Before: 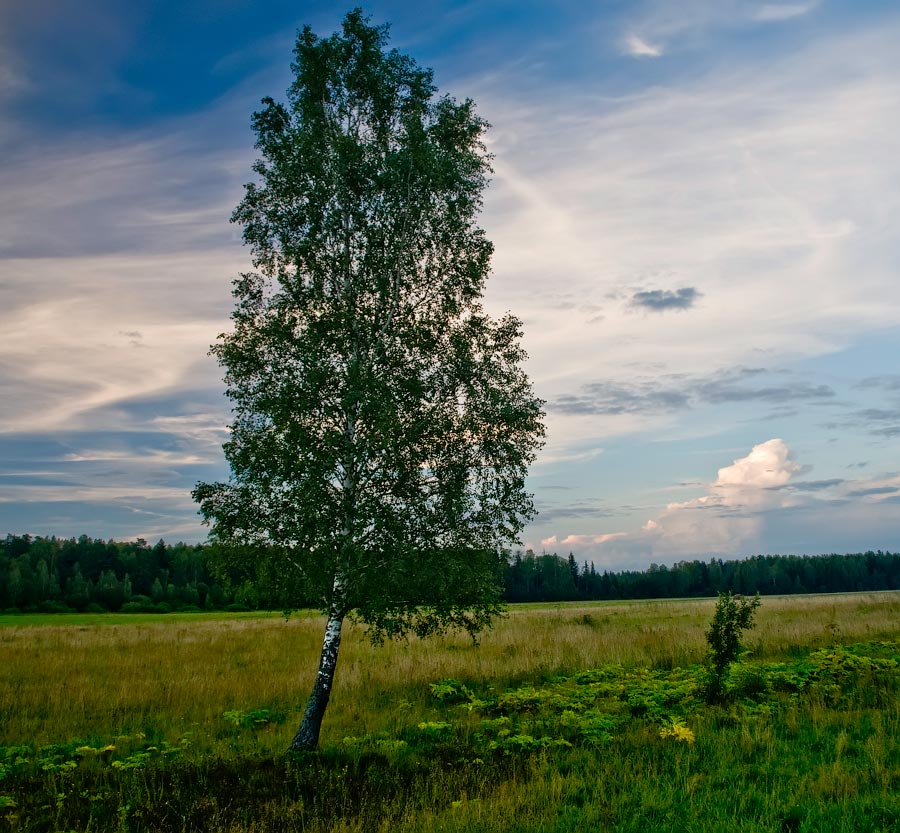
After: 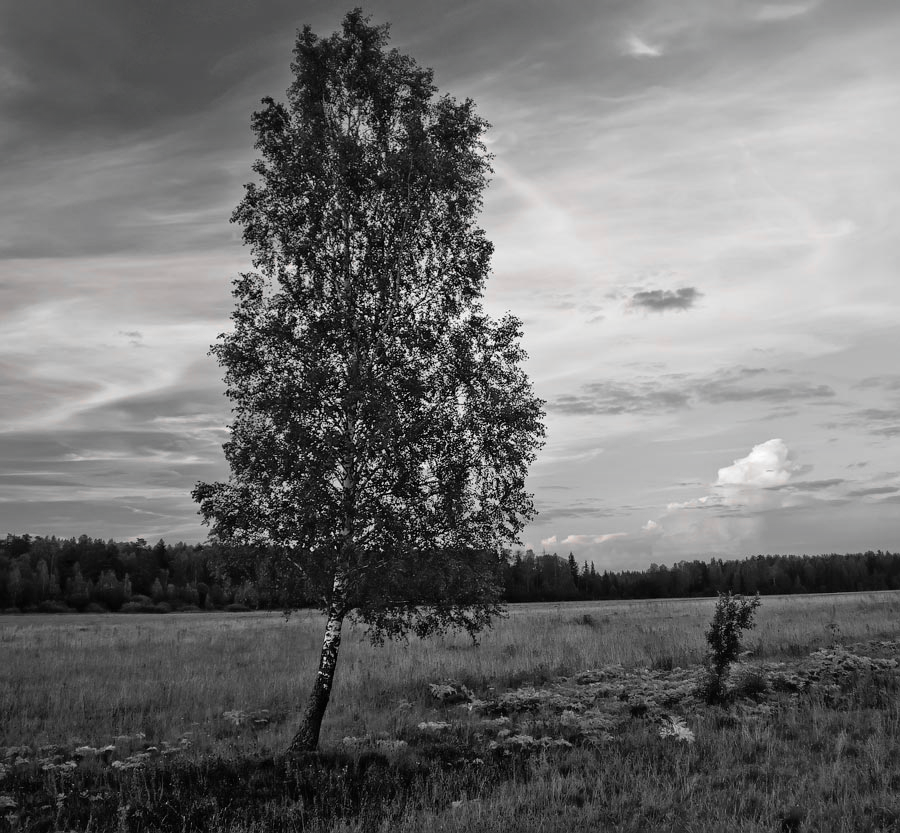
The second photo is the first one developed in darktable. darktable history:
white balance: red 1, blue 1
color zones: curves: ch1 [(0, 0.006) (0.094, 0.285) (0.171, 0.001) (0.429, 0.001) (0.571, 0.003) (0.714, 0.004) (0.857, 0.004) (1, 0.006)]
